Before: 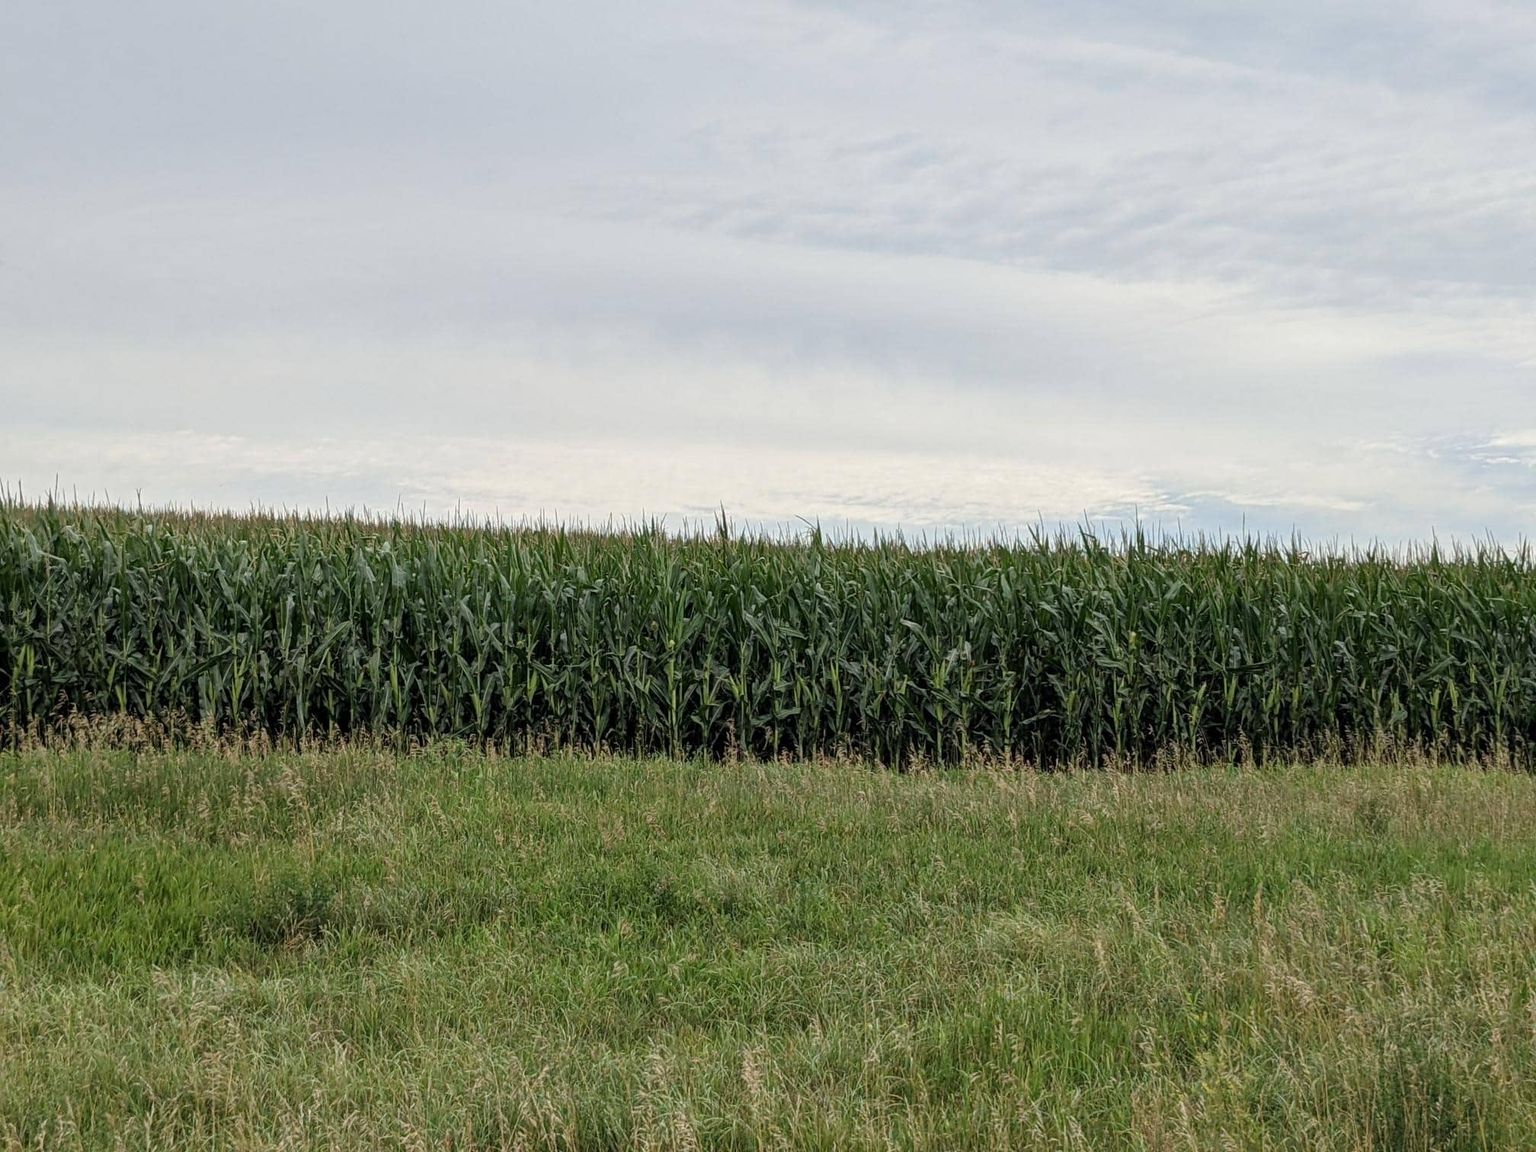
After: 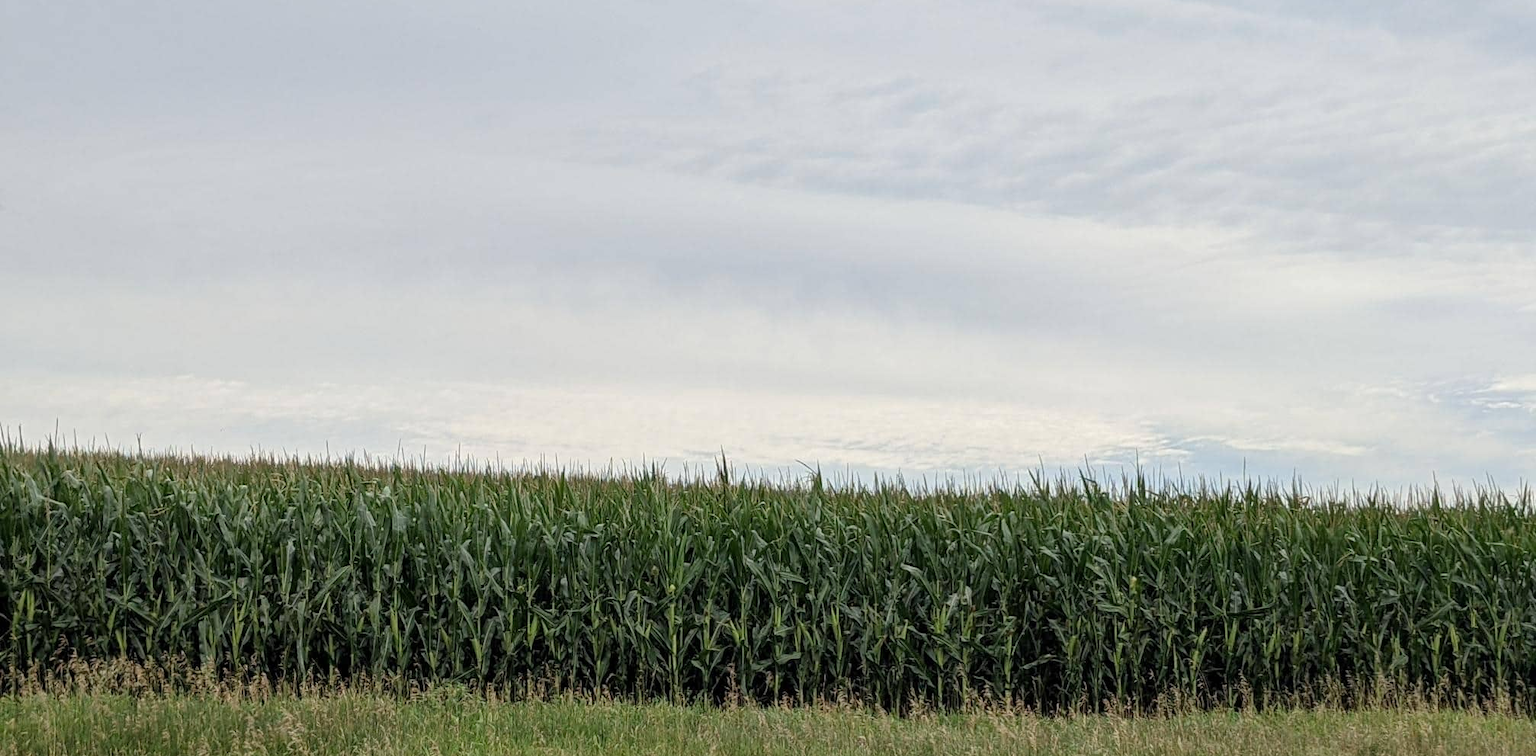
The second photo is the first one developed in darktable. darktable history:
crop and rotate: top 4.848%, bottom 29.503%
